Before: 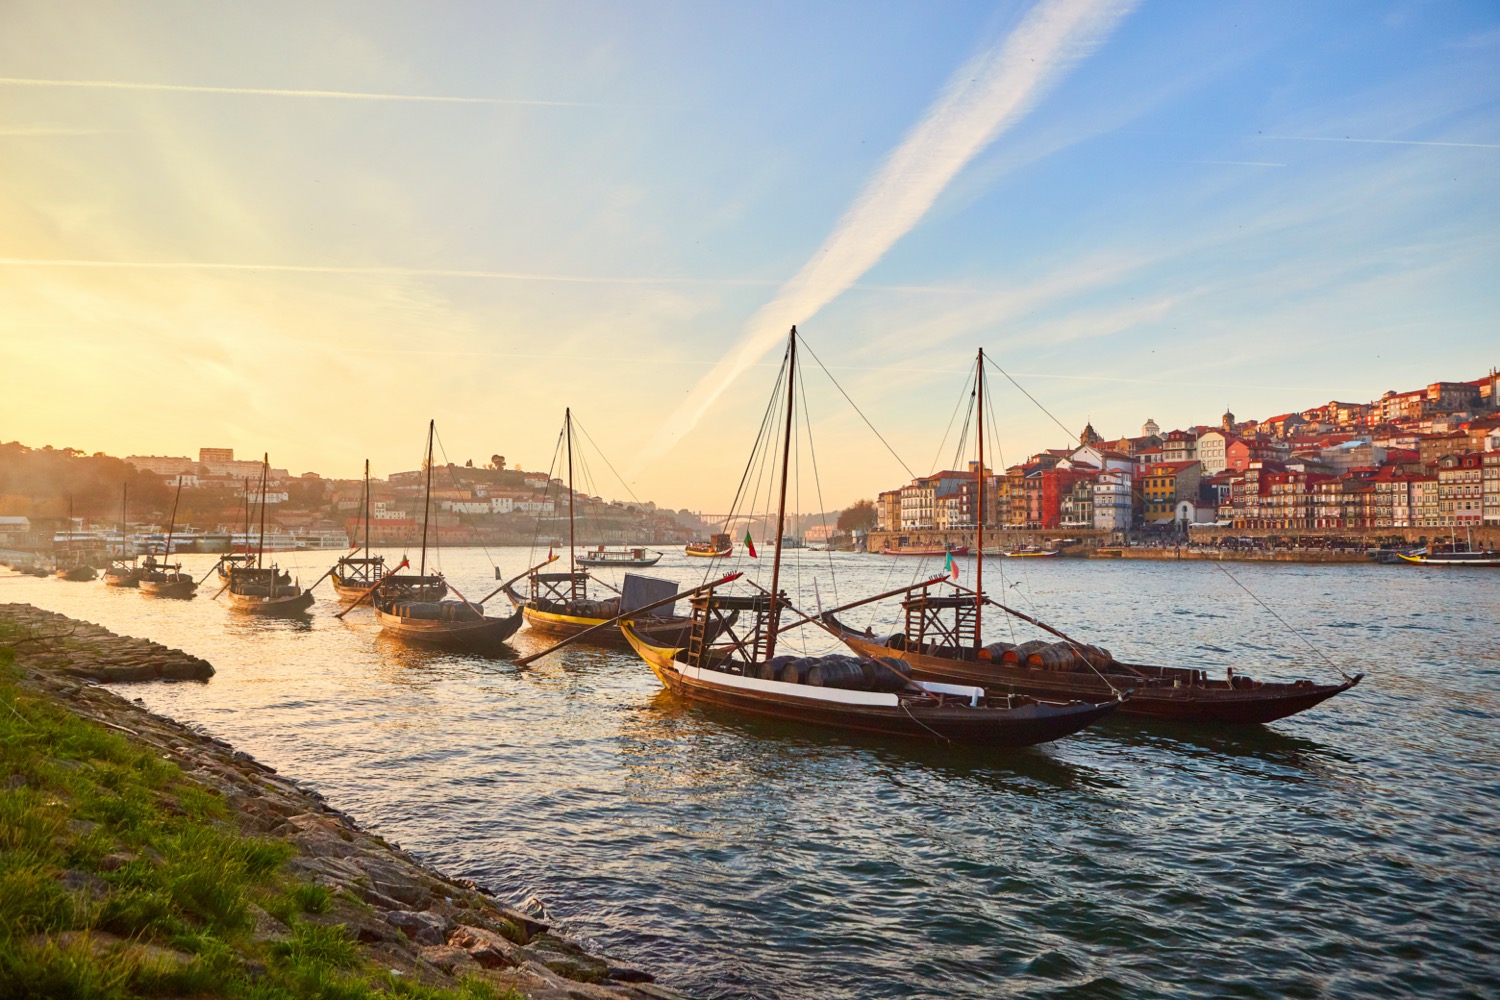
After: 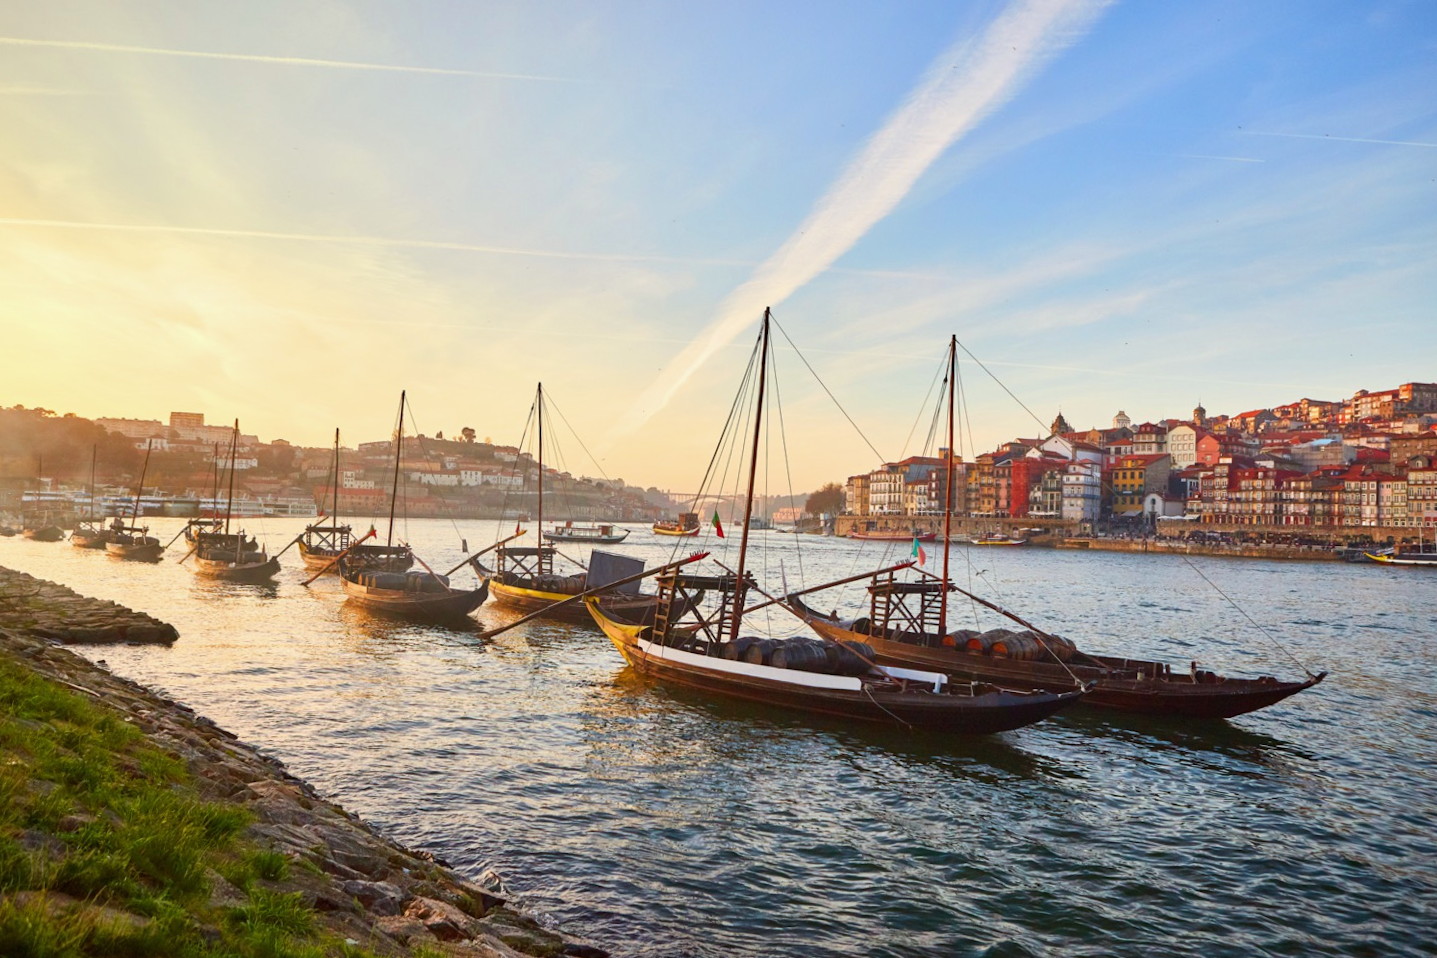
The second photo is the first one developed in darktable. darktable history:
white balance: red 0.98, blue 1.034
crop and rotate: angle -1.69°
